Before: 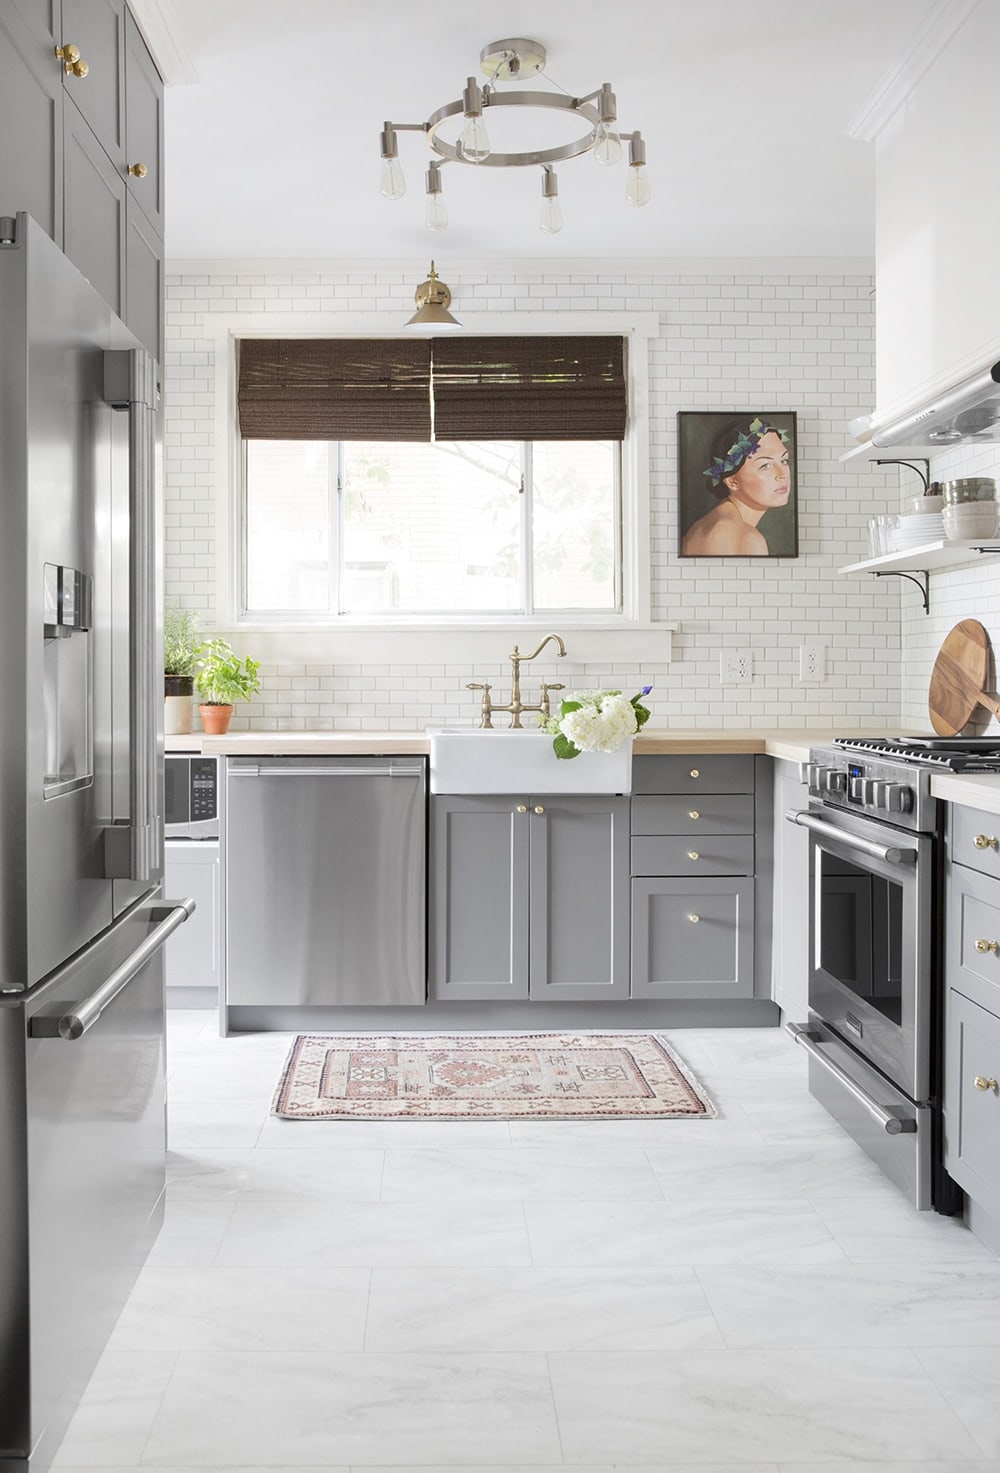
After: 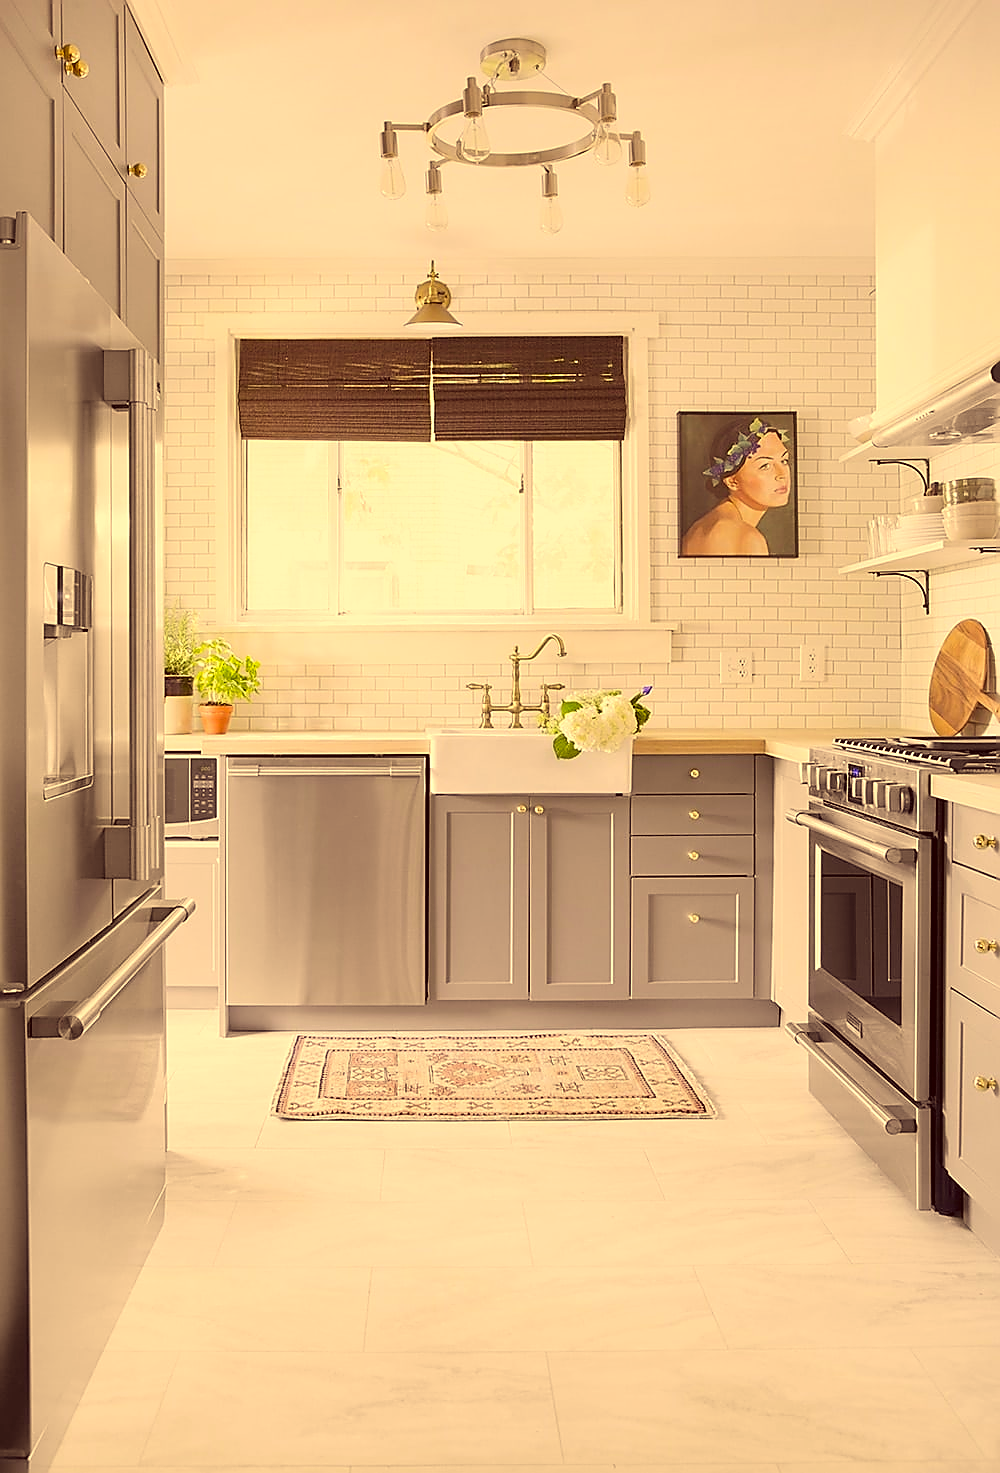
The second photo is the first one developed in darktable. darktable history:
color correction: highlights a* 10.04, highlights b* 38.57, shadows a* 14.56, shadows b* 3.43
sharpen: radius 1.359, amount 1.237, threshold 0.654
contrast brightness saturation: contrast 0.075, brightness 0.073, saturation 0.181
